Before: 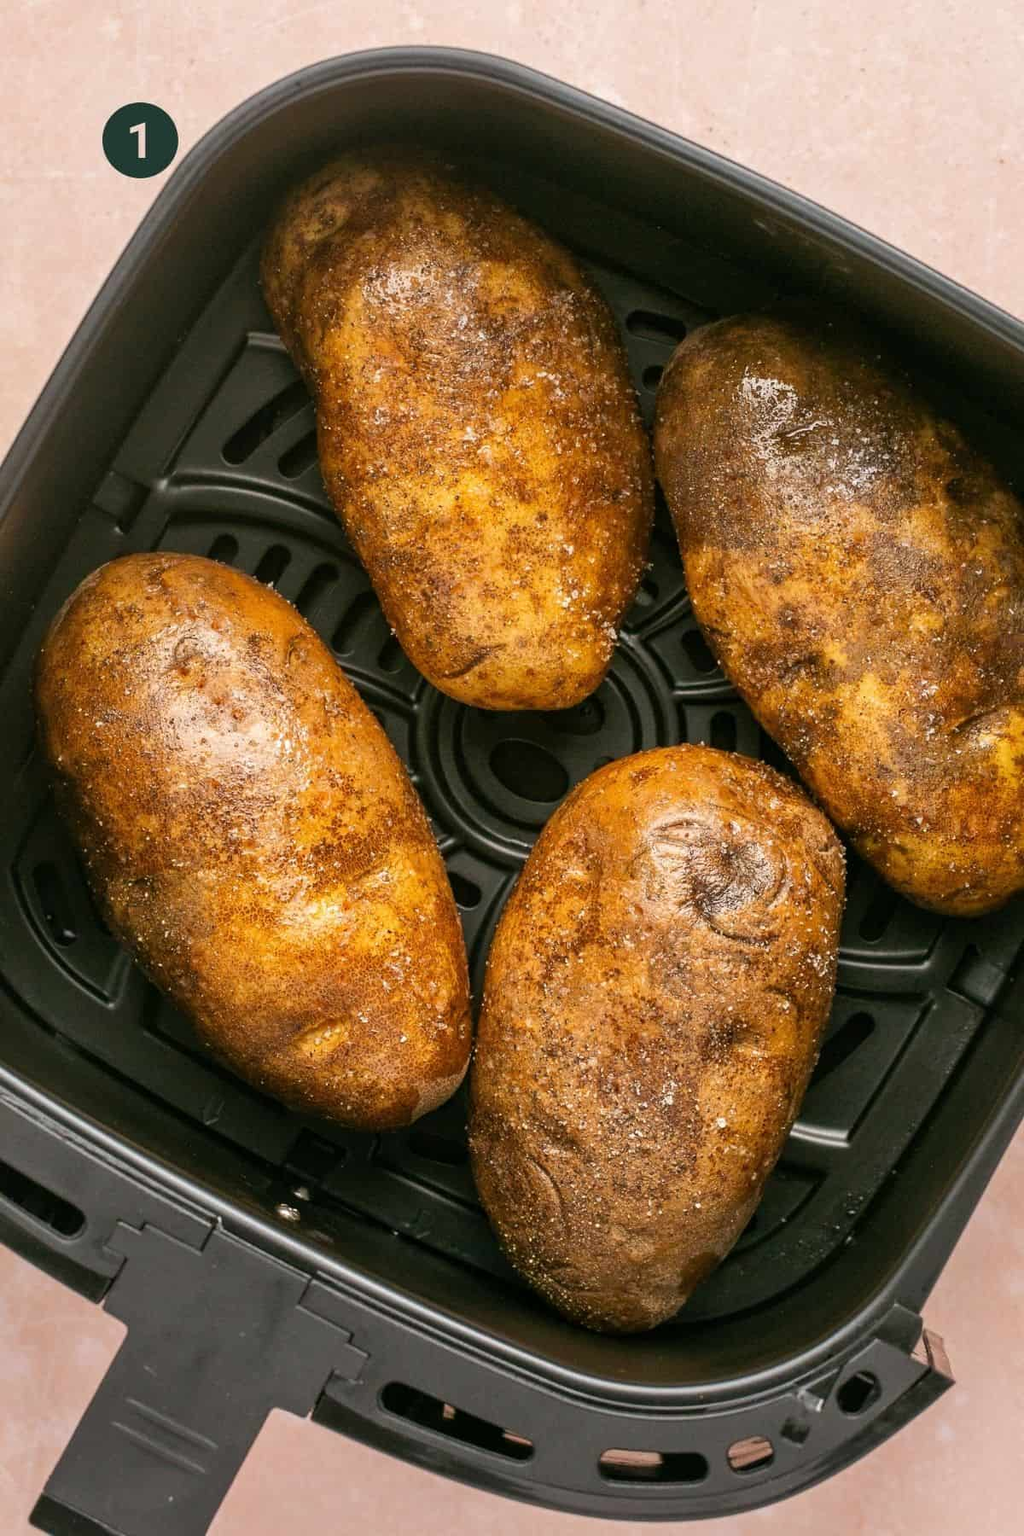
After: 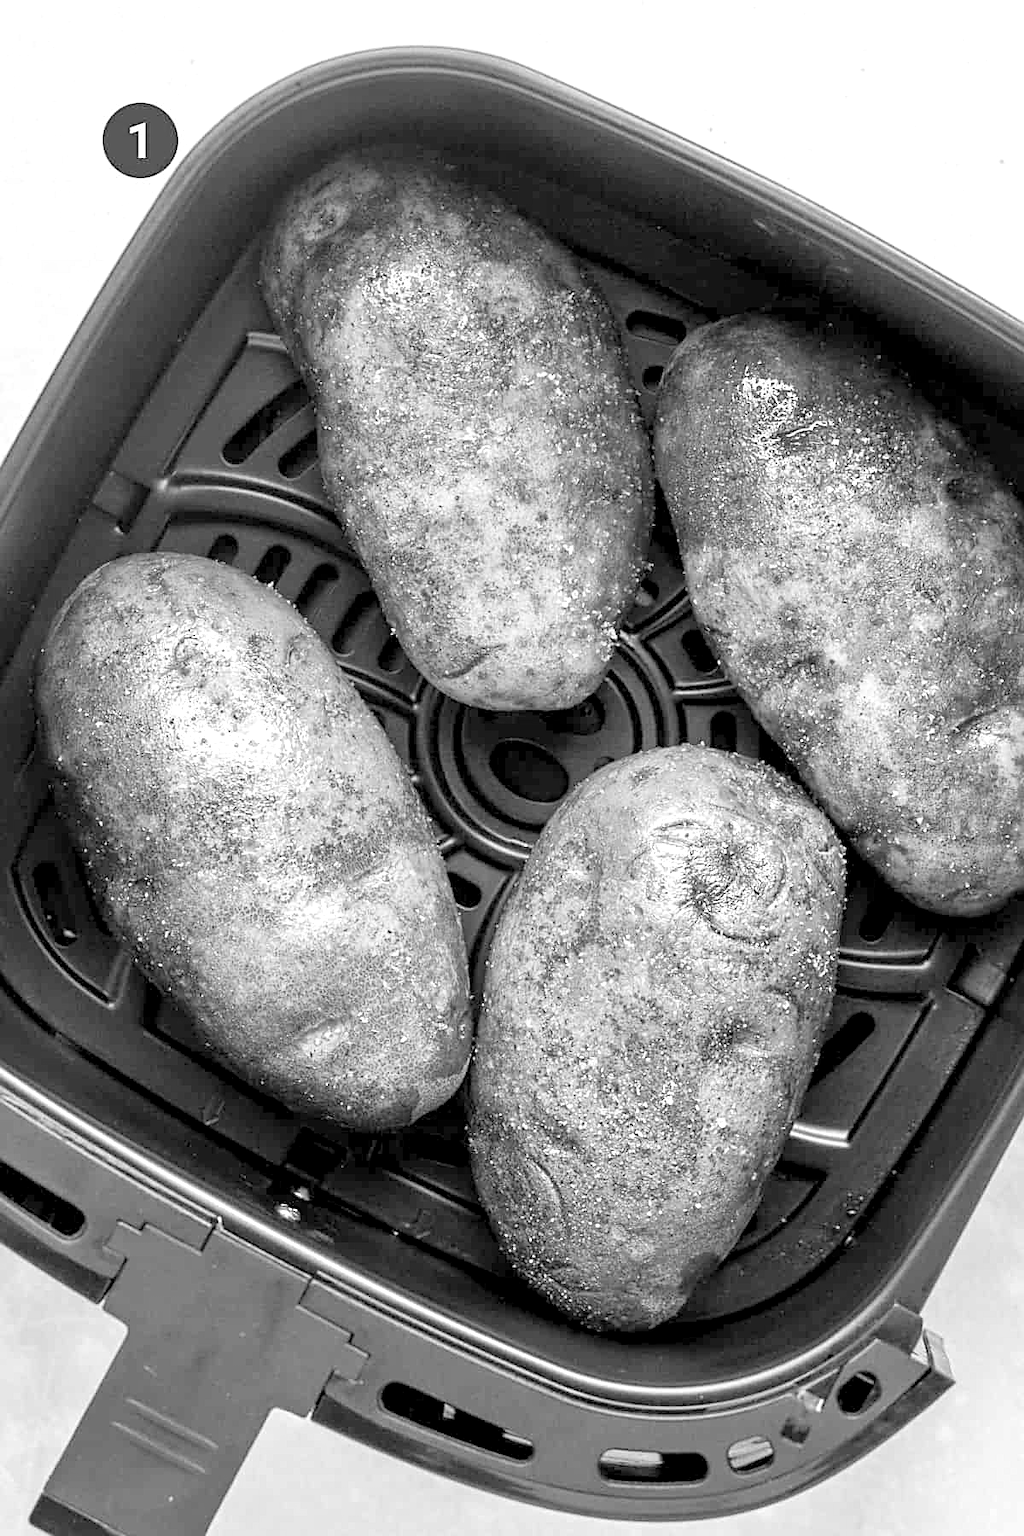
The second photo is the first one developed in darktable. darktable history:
levels: levels [0.036, 0.364, 0.827]
sharpen: on, module defaults
monochrome: on, module defaults
